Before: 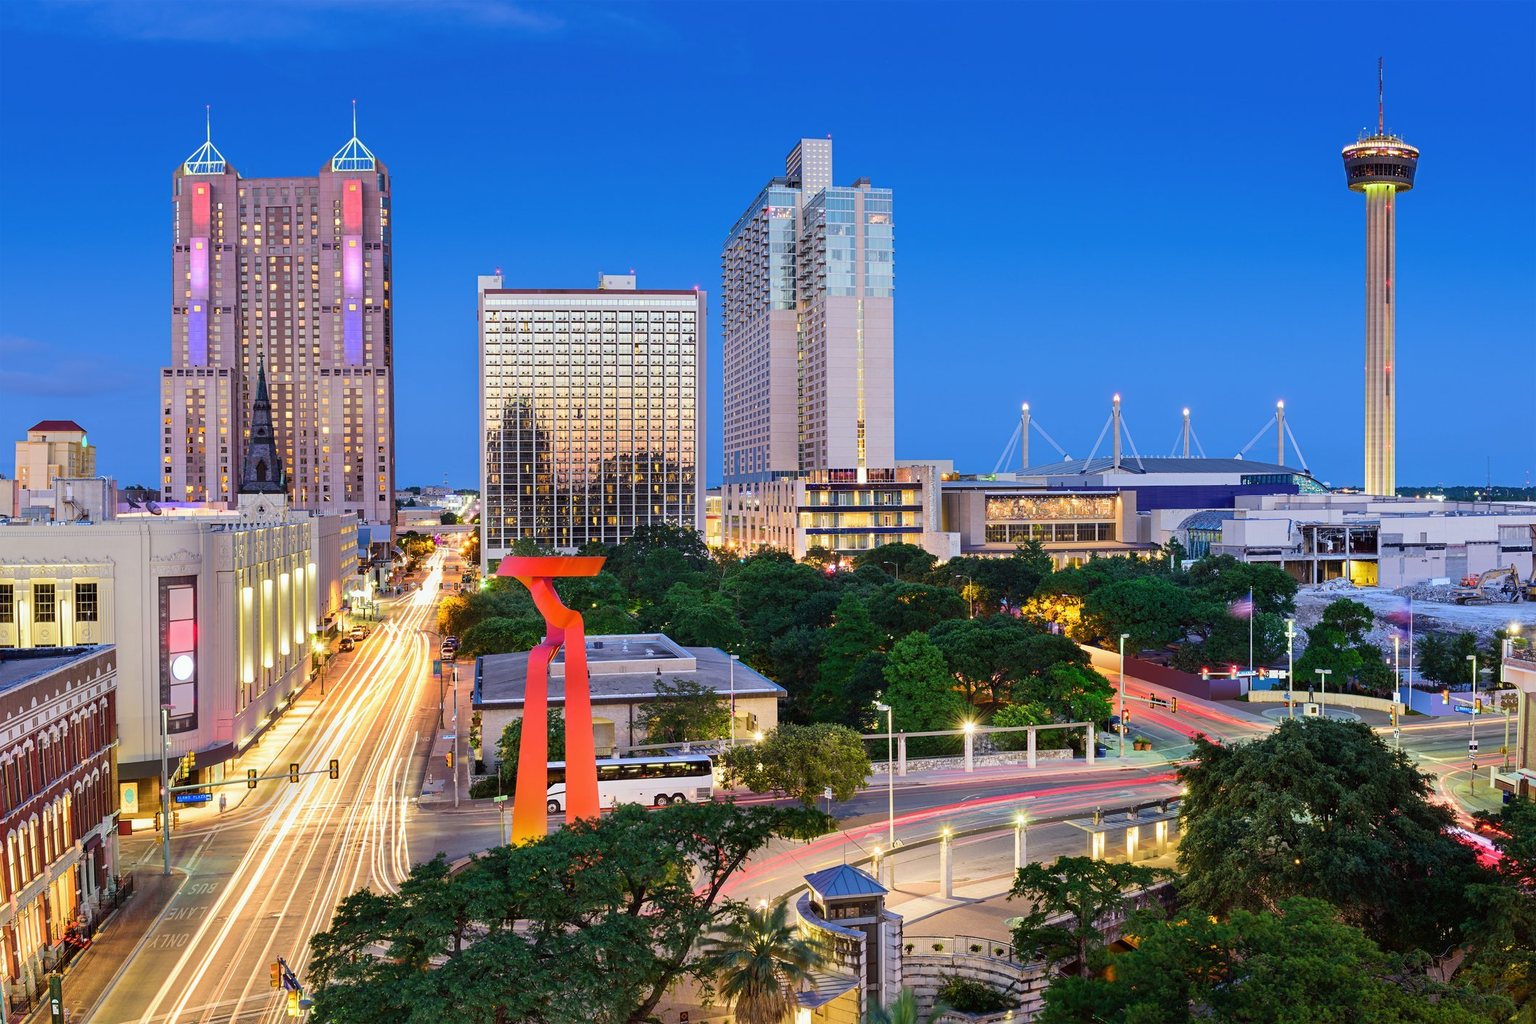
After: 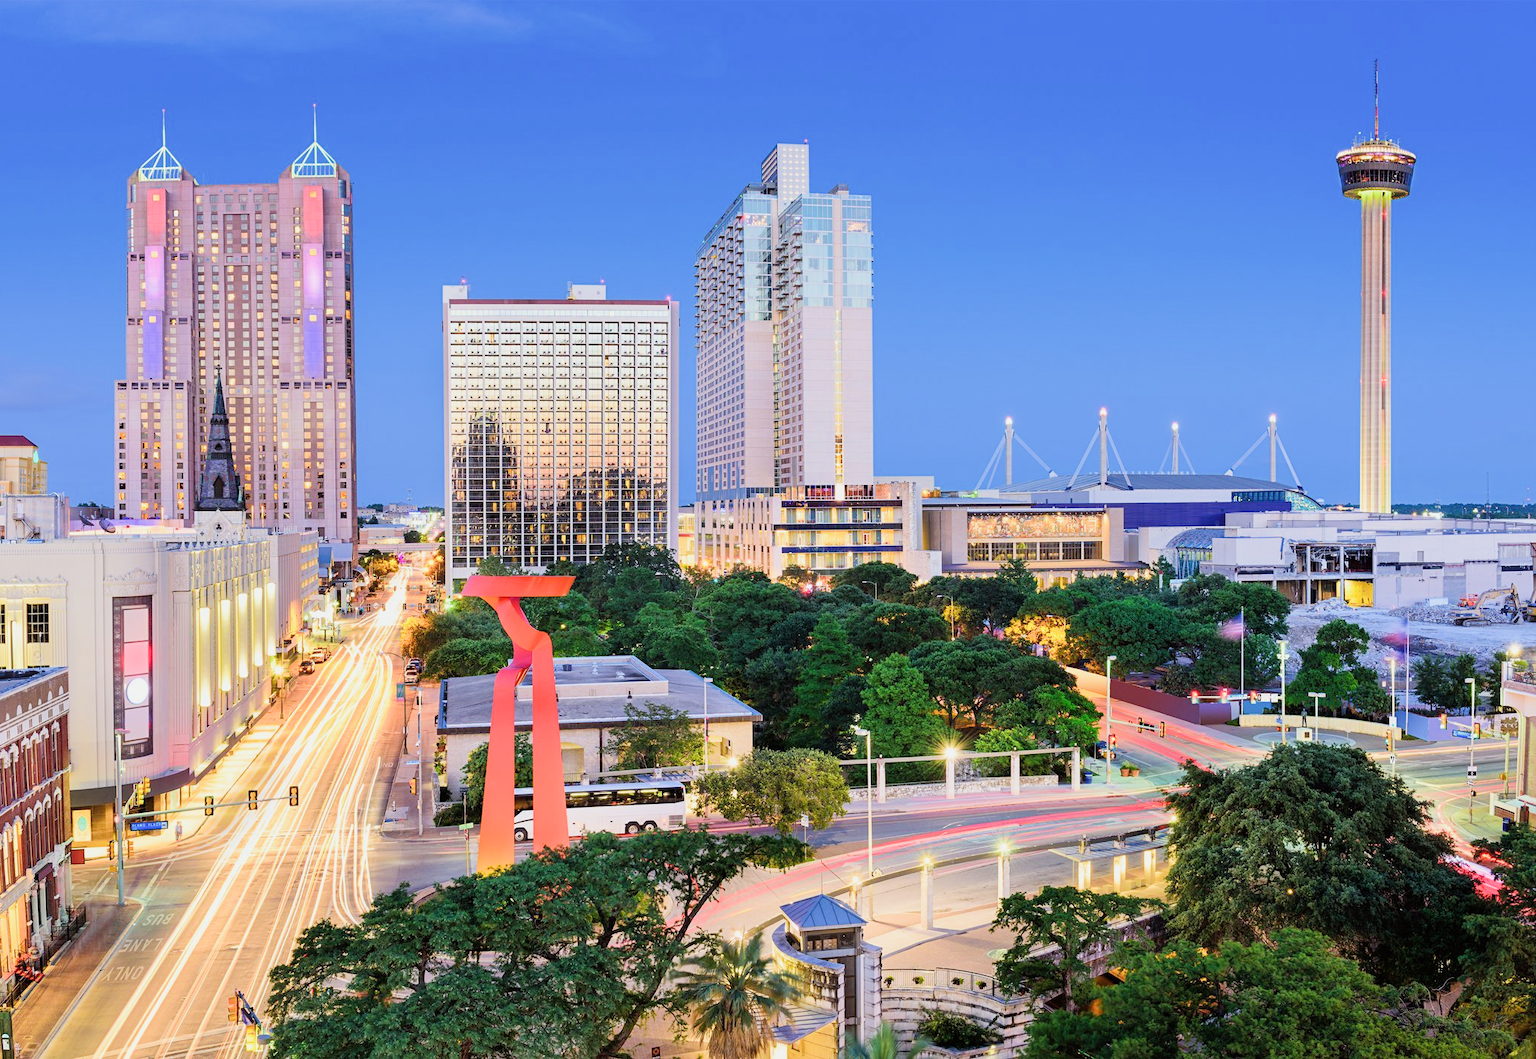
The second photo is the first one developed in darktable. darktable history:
crop and rotate: left 3.292%
filmic rgb: black relative exposure -7.65 EV, white relative exposure 4.56 EV, threshold 5.95 EV, hardness 3.61, iterations of high-quality reconstruction 10, enable highlight reconstruction true
exposure: black level correction 0, exposure 1.107 EV, compensate highlight preservation false
